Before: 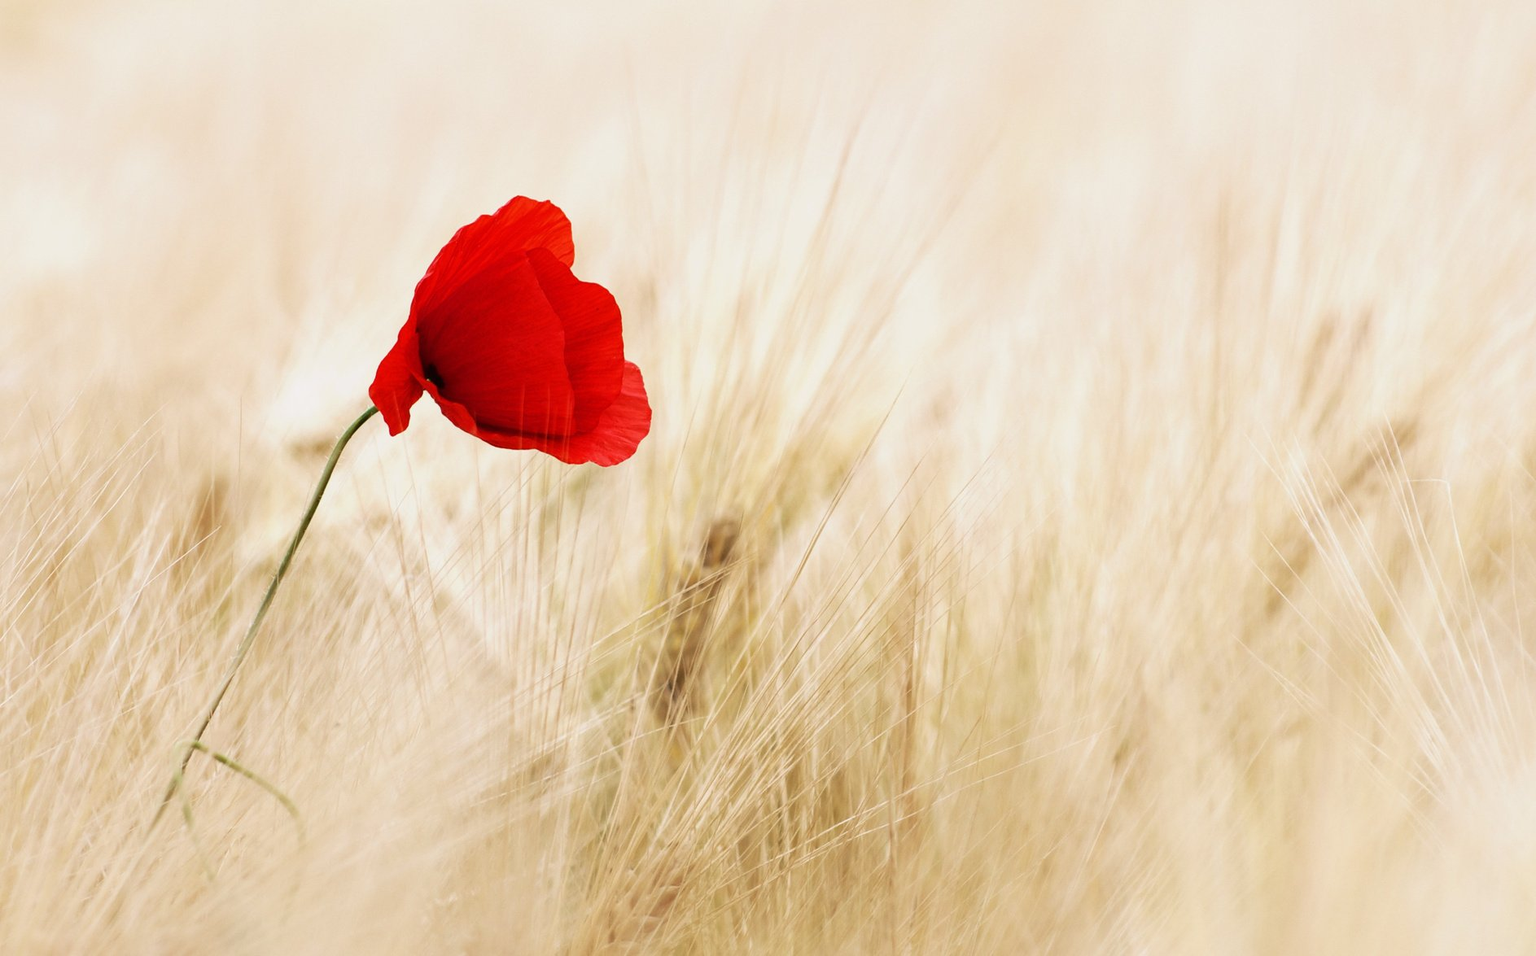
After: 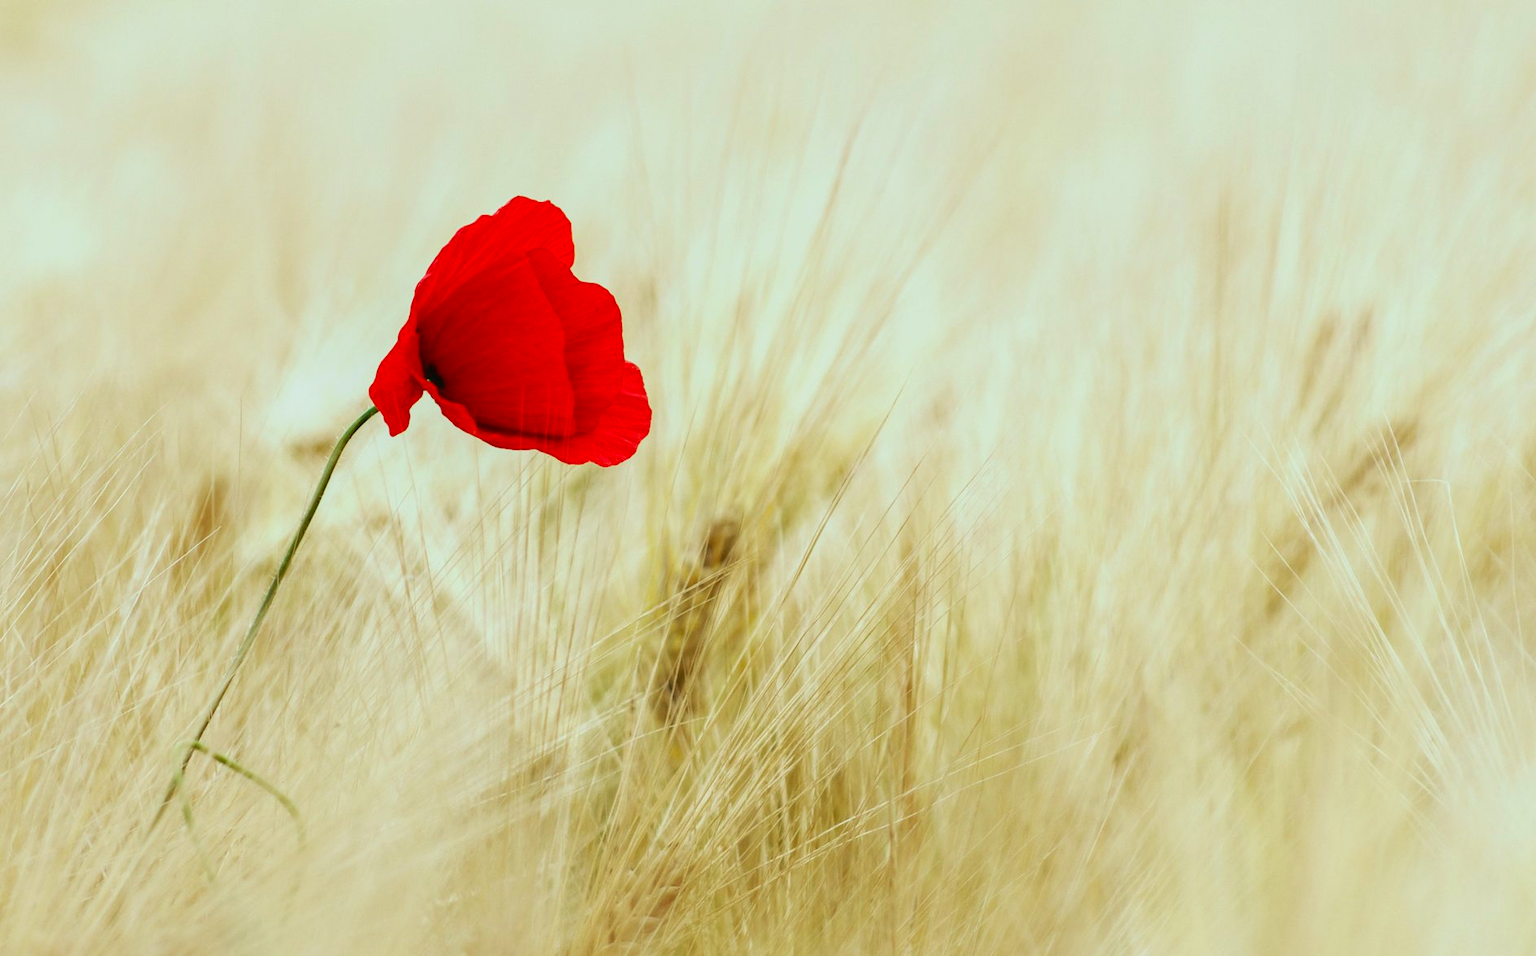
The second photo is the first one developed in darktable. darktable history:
color correction: highlights a* -7.33, highlights b* 1.26, shadows a* -3.55, saturation 1.4
local contrast: on, module defaults
contrast brightness saturation: contrast -0.1, saturation -0.1
